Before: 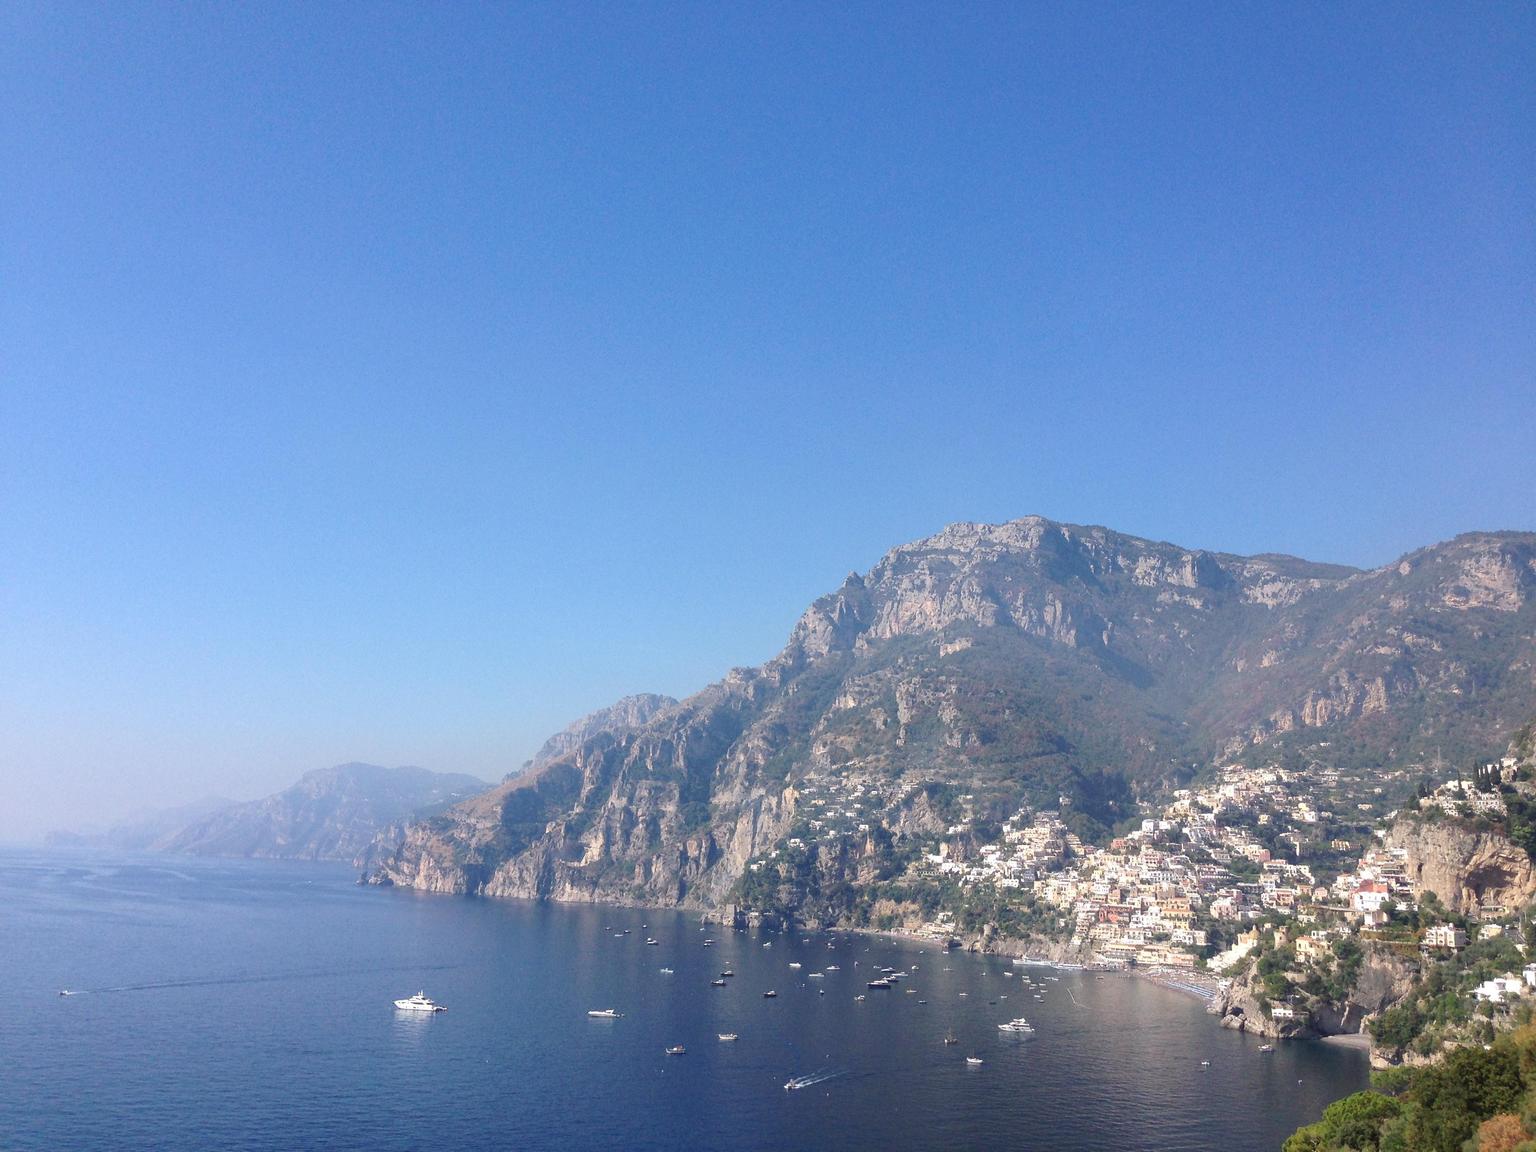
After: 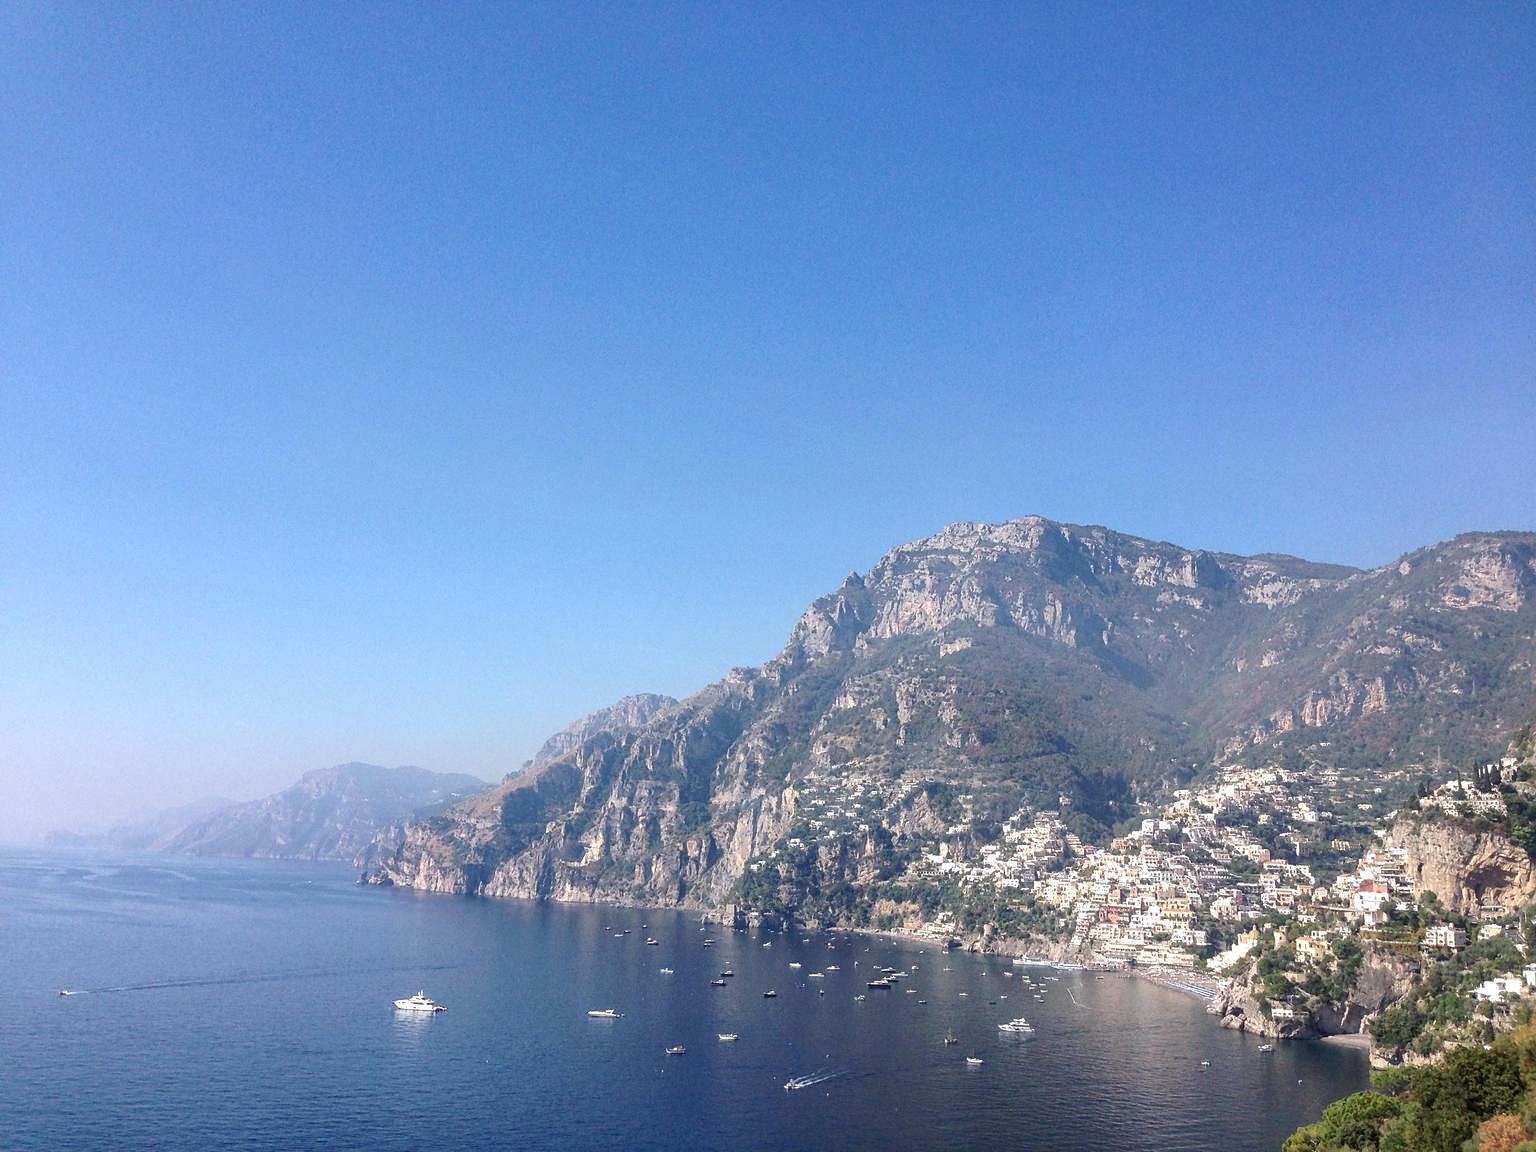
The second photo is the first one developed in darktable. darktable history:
local contrast: on, module defaults
levels: levels [0, 0.492, 0.984]
white balance: emerald 1
sharpen: radius 1.864, amount 0.398, threshold 1.271
